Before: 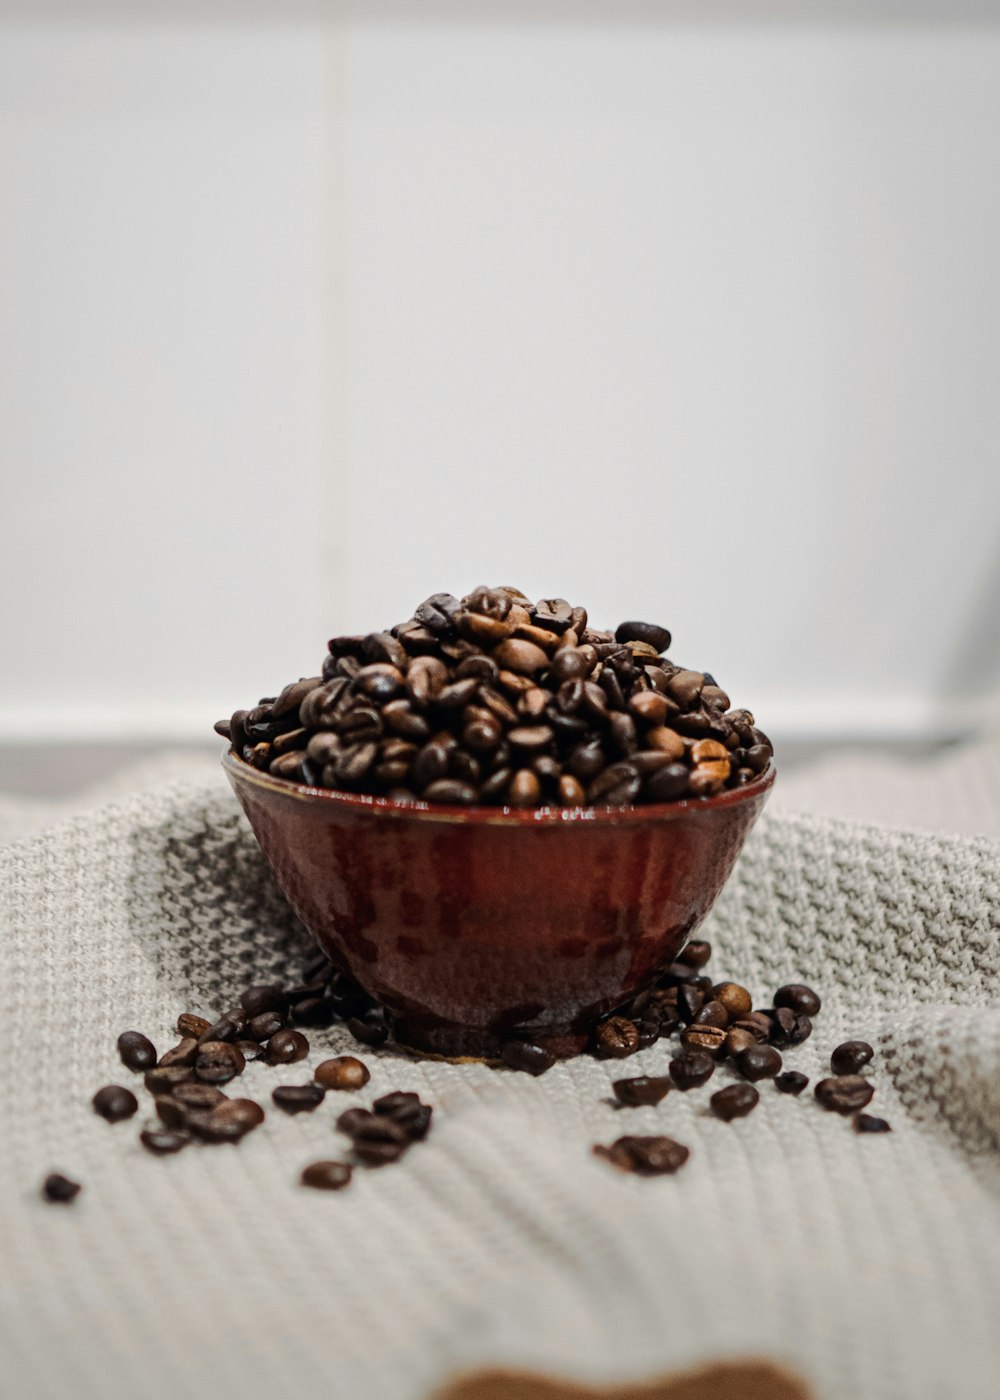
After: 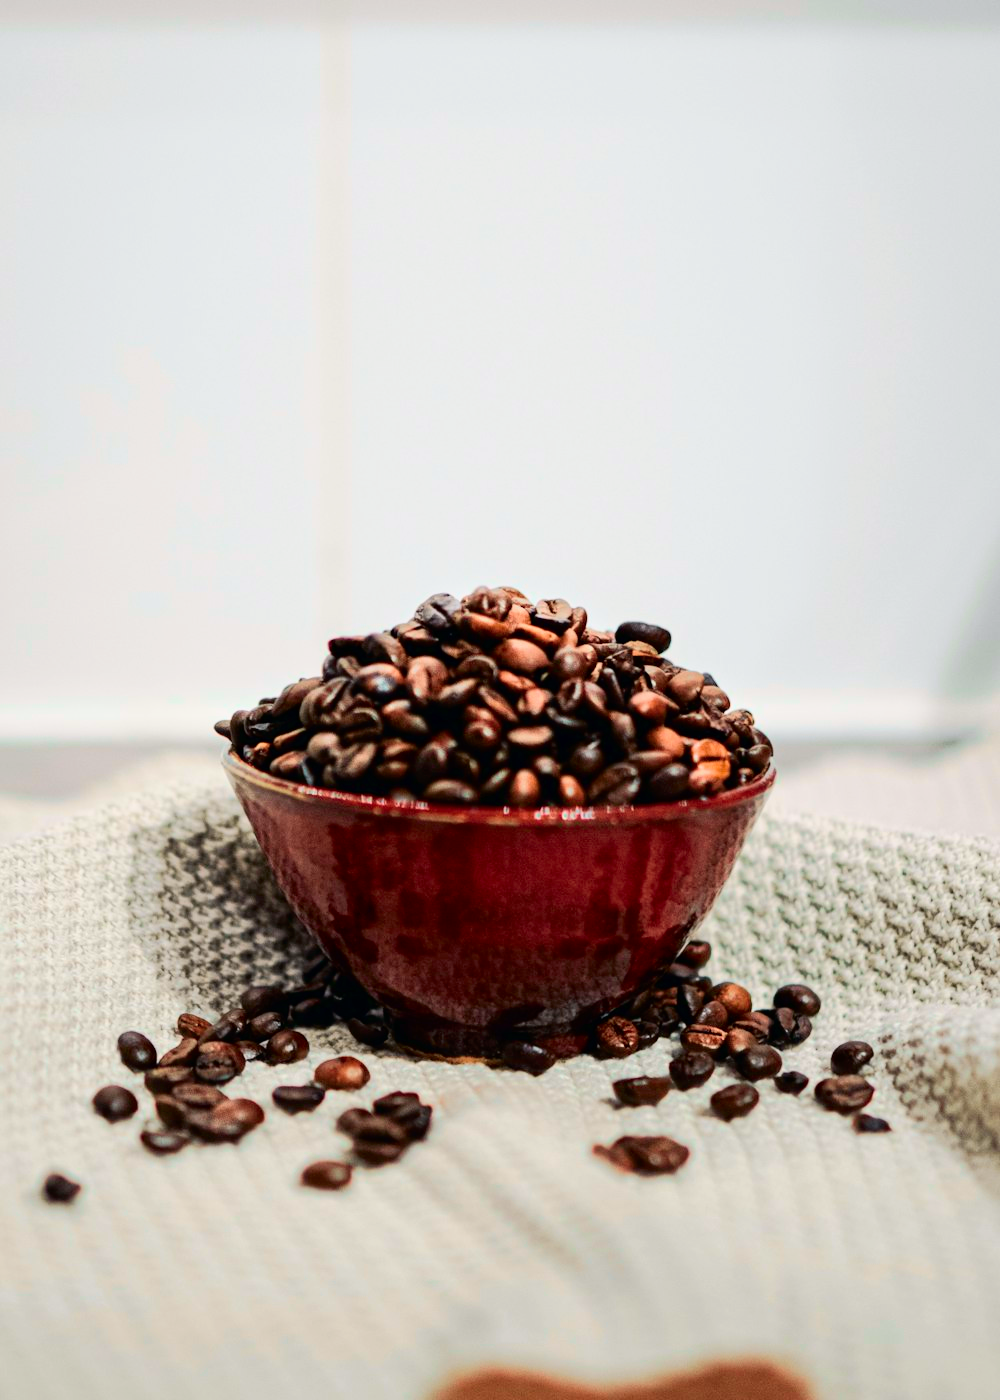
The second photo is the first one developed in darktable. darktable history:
tone curve: curves: ch0 [(0, 0) (0.051, 0.027) (0.096, 0.071) (0.219, 0.248) (0.428, 0.52) (0.596, 0.713) (0.727, 0.823) (0.859, 0.924) (1, 1)]; ch1 [(0, 0) (0.1, 0.038) (0.318, 0.221) (0.413, 0.325) (0.454, 0.41) (0.493, 0.478) (0.503, 0.501) (0.516, 0.515) (0.548, 0.575) (0.561, 0.596) (0.594, 0.647) (0.666, 0.701) (1, 1)]; ch2 [(0, 0) (0.453, 0.44) (0.479, 0.476) (0.504, 0.5) (0.52, 0.526) (0.557, 0.585) (0.583, 0.608) (0.824, 0.815) (1, 1)], color space Lab, independent channels, preserve colors none
